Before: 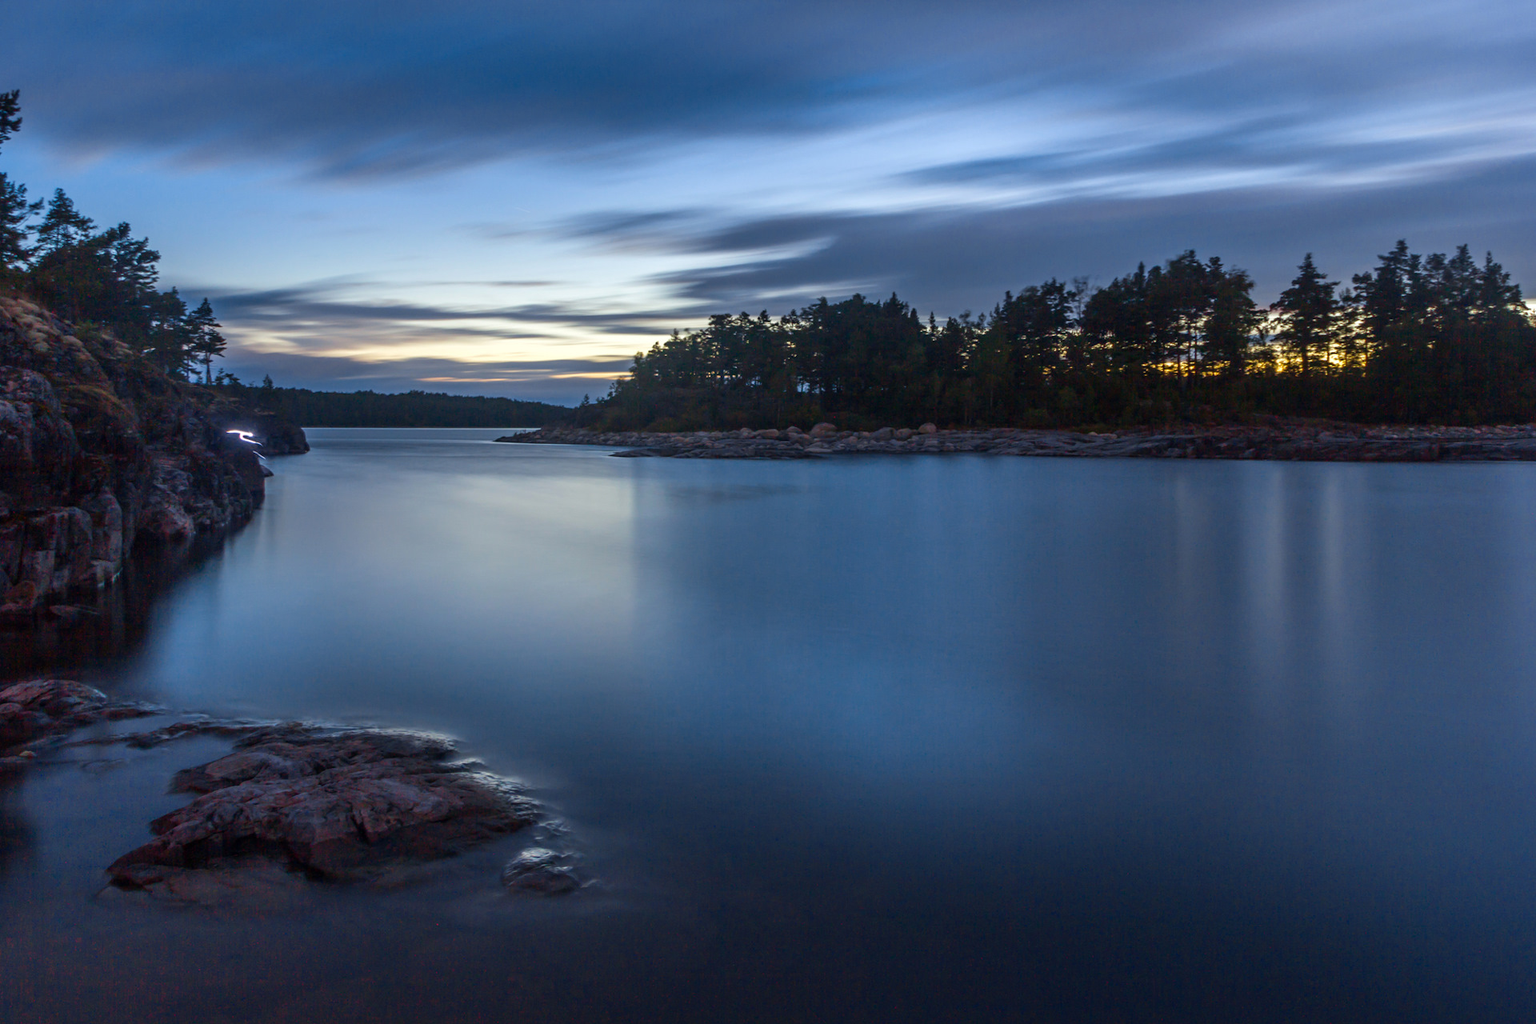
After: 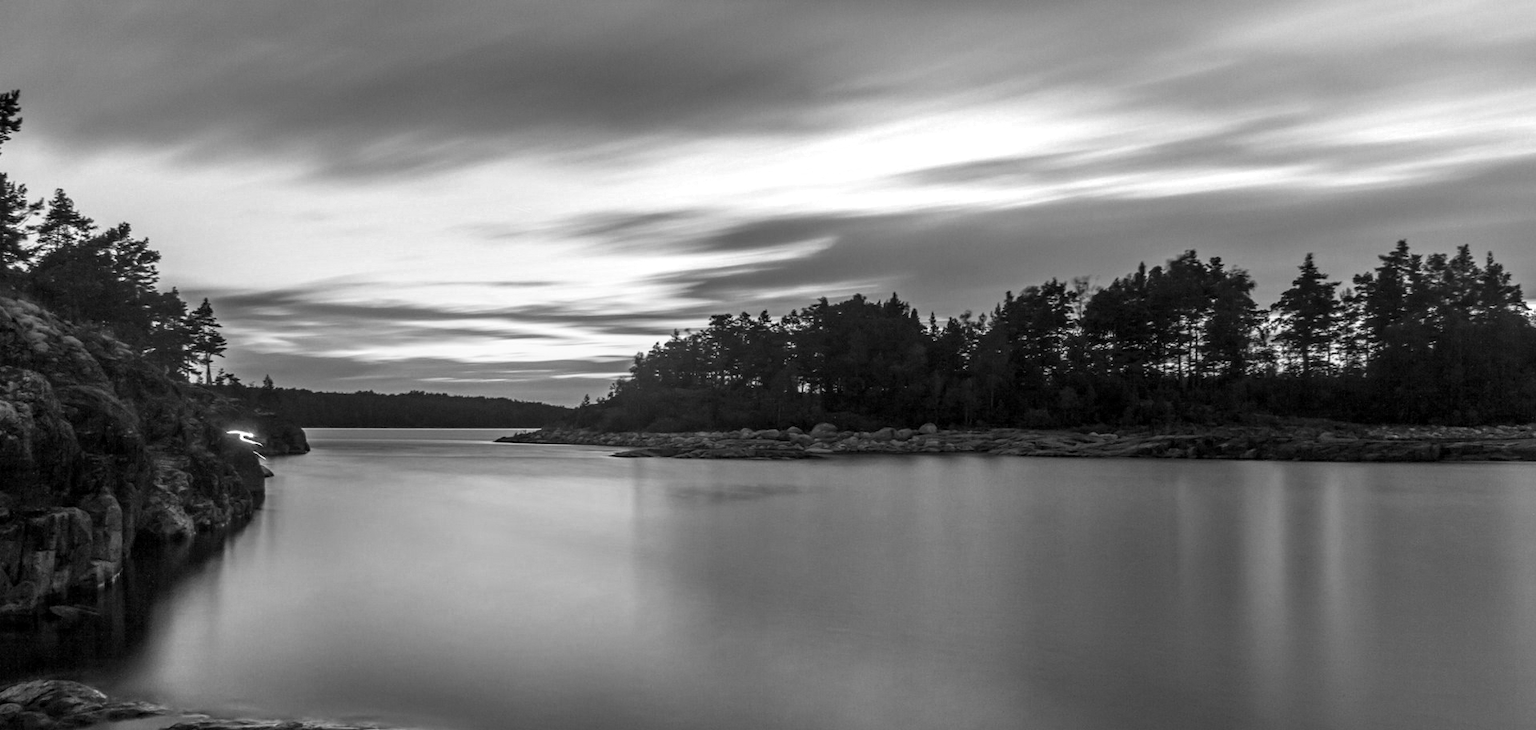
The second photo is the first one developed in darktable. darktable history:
color zones: curves: ch0 [(0, 0.613) (0.01, 0.613) (0.245, 0.448) (0.498, 0.529) (0.642, 0.665) (0.879, 0.777) (0.99, 0.613)]; ch1 [(0, 0) (0.143, 0) (0.286, 0) (0.429, 0) (0.571, 0) (0.714, 0) (0.857, 0)]
local contrast: on, module defaults
crop: right 0%, bottom 28.618%
